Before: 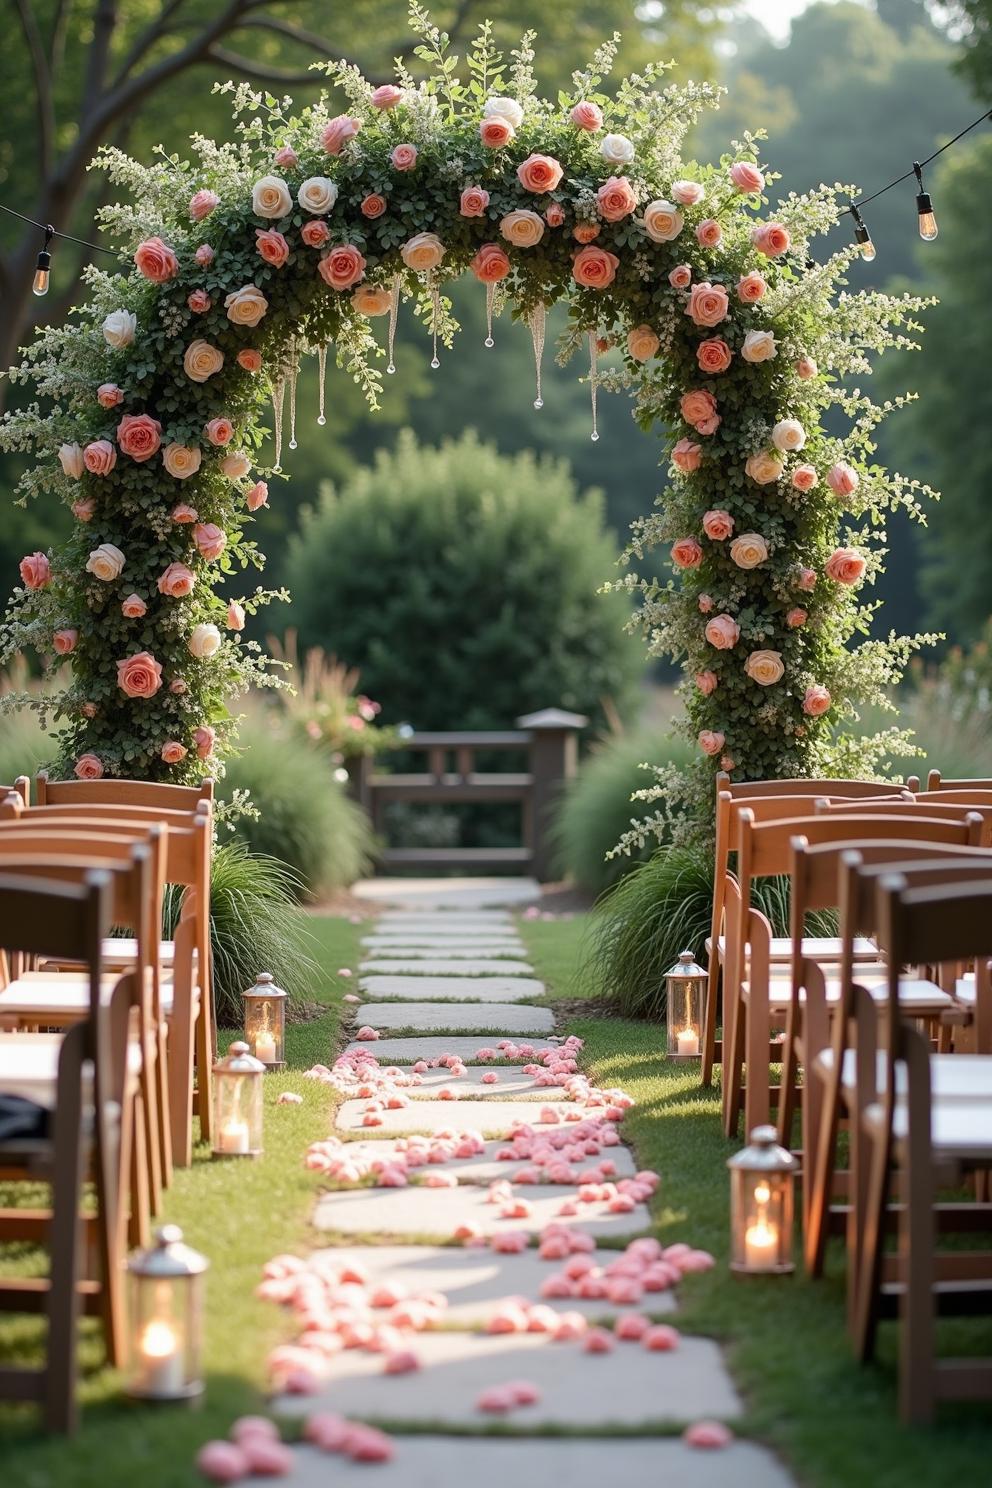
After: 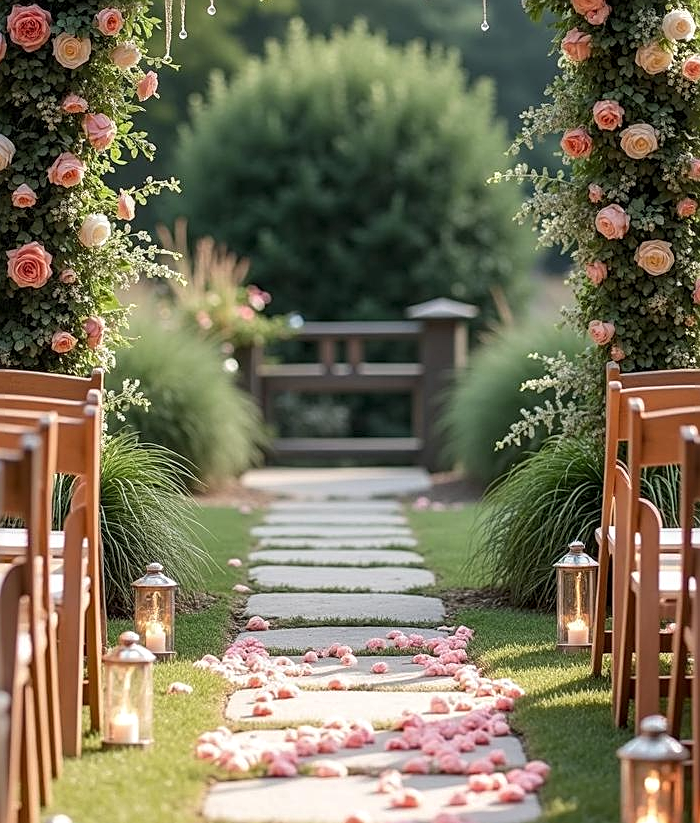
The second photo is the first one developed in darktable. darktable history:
local contrast: on, module defaults
crop: left 11.123%, top 27.61%, right 18.3%, bottom 17.034%
sharpen: on, module defaults
shadows and highlights: radius 125.46, shadows 21.19, highlights -21.19, low approximation 0.01
tone equalizer: on, module defaults
exposure: compensate highlight preservation false
